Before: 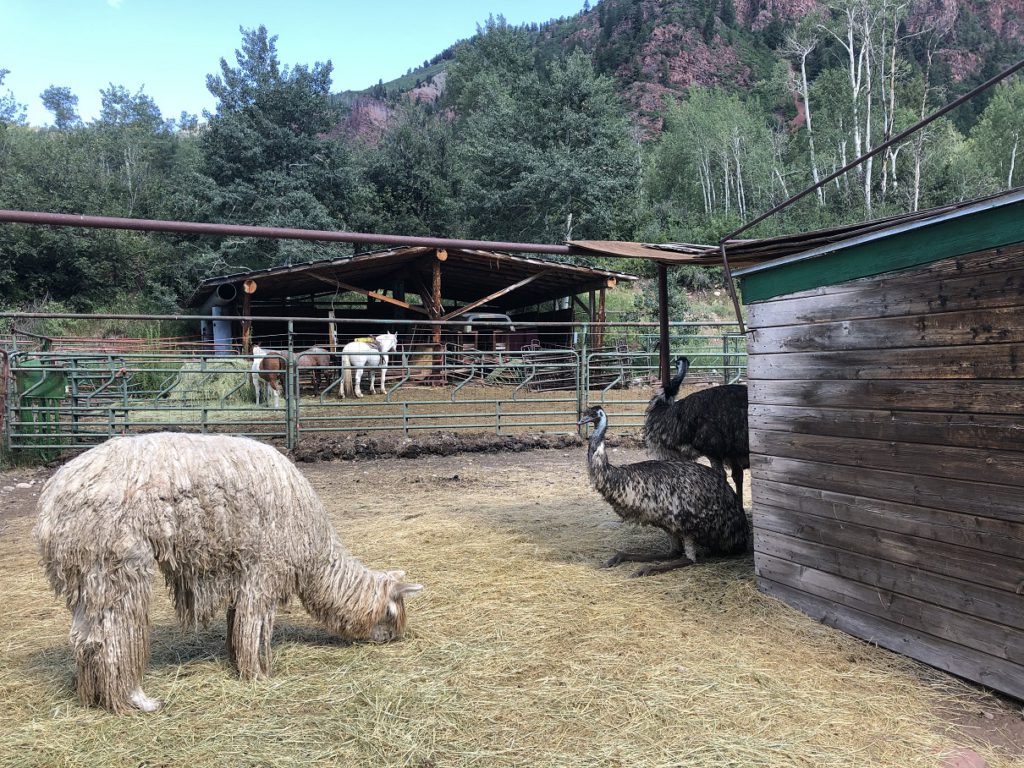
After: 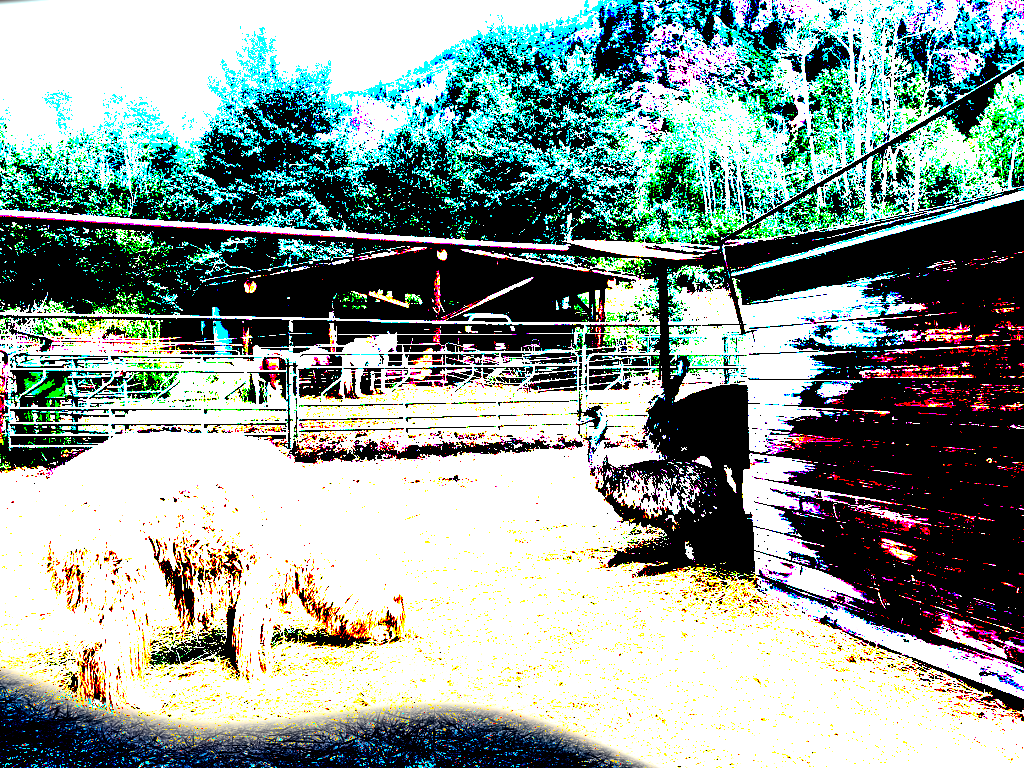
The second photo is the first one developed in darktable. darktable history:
shadows and highlights: radius 135.17, soften with gaussian
exposure: black level correction 0.1, exposure 3.048 EV, compensate exposure bias true, compensate highlight preservation false
